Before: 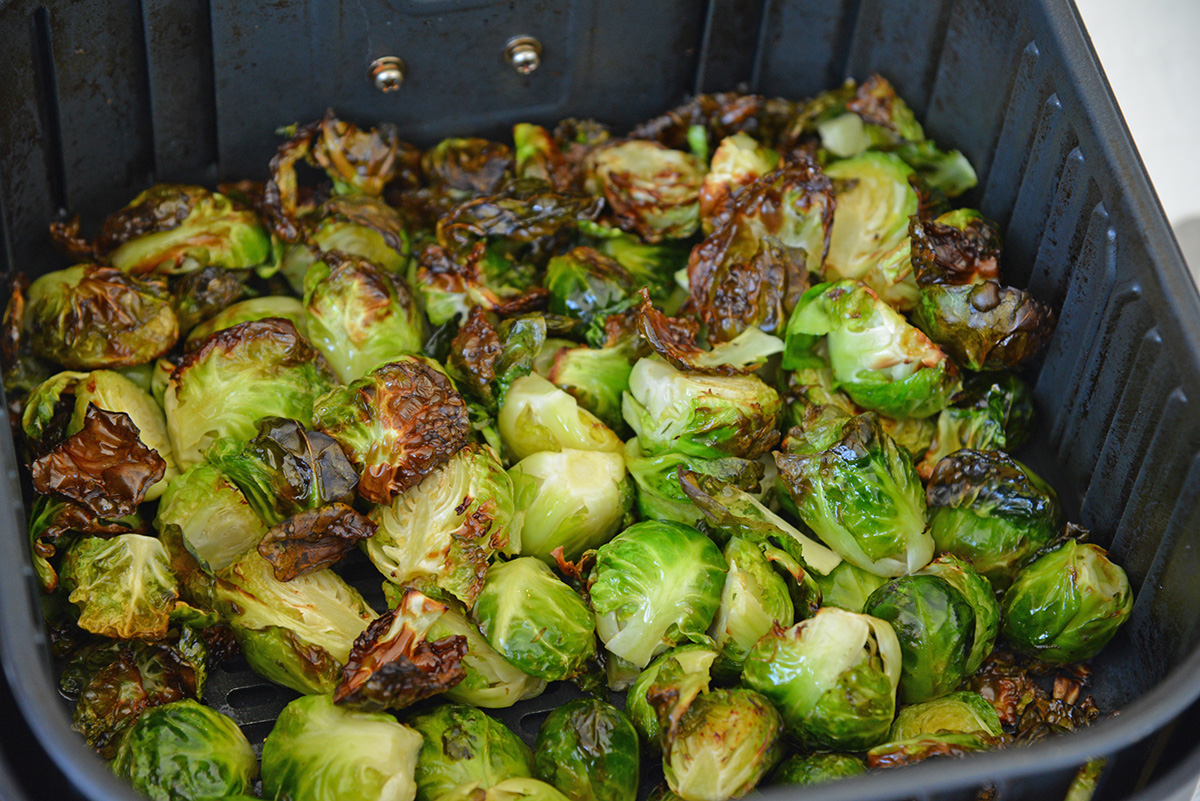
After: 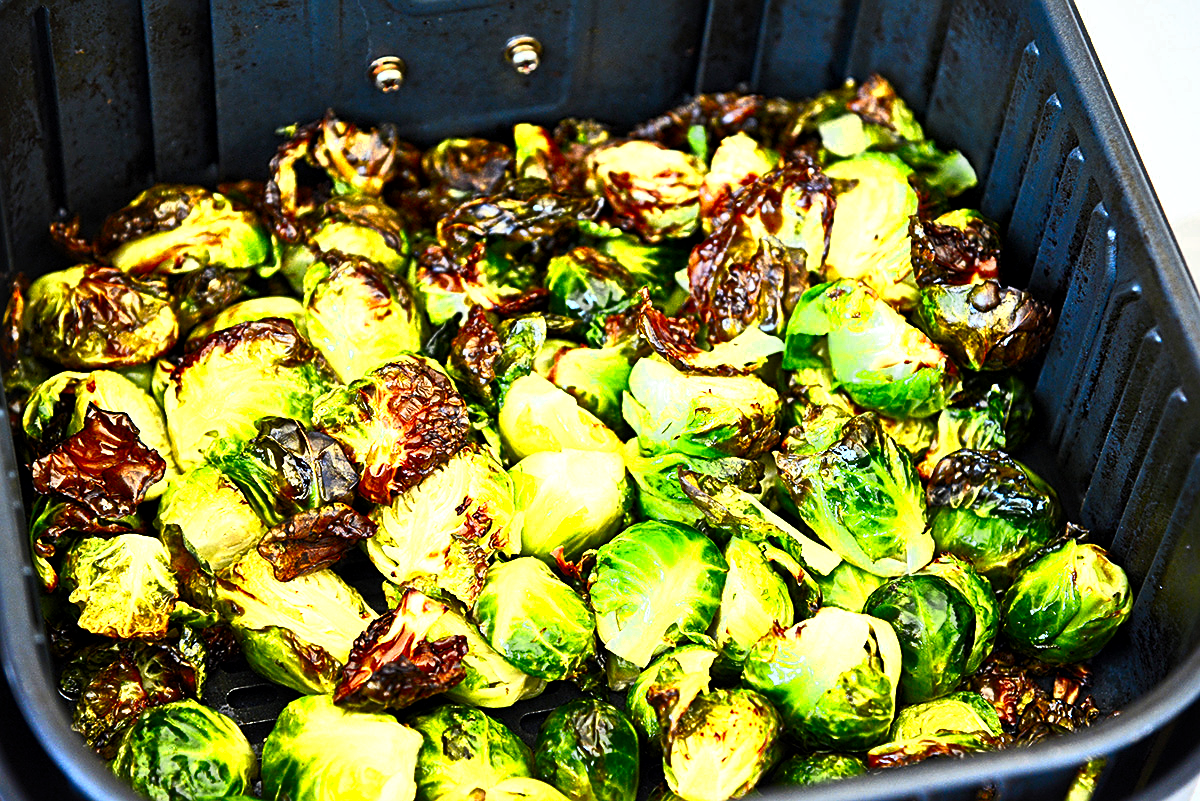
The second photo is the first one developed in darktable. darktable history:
sharpen: amount 0.49
local contrast: mode bilateral grid, contrast 25, coarseness 47, detail 150%, midtone range 0.2
color zones: curves: ch0 [(0.004, 0.305) (0.261, 0.623) (0.389, 0.399) (0.708, 0.571) (0.947, 0.34)]; ch1 [(0.025, 0.645) (0.229, 0.584) (0.326, 0.551) (0.484, 0.262) (0.757, 0.643)]
contrast brightness saturation: contrast 0.847, brightness 0.581, saturation 0.592
filmic rgb: black relative exposure -7.65 EV, white relative exposure 4.56 EV, threshold 3.03 EV, hardness 3.61, enable highlight reconstruction true
